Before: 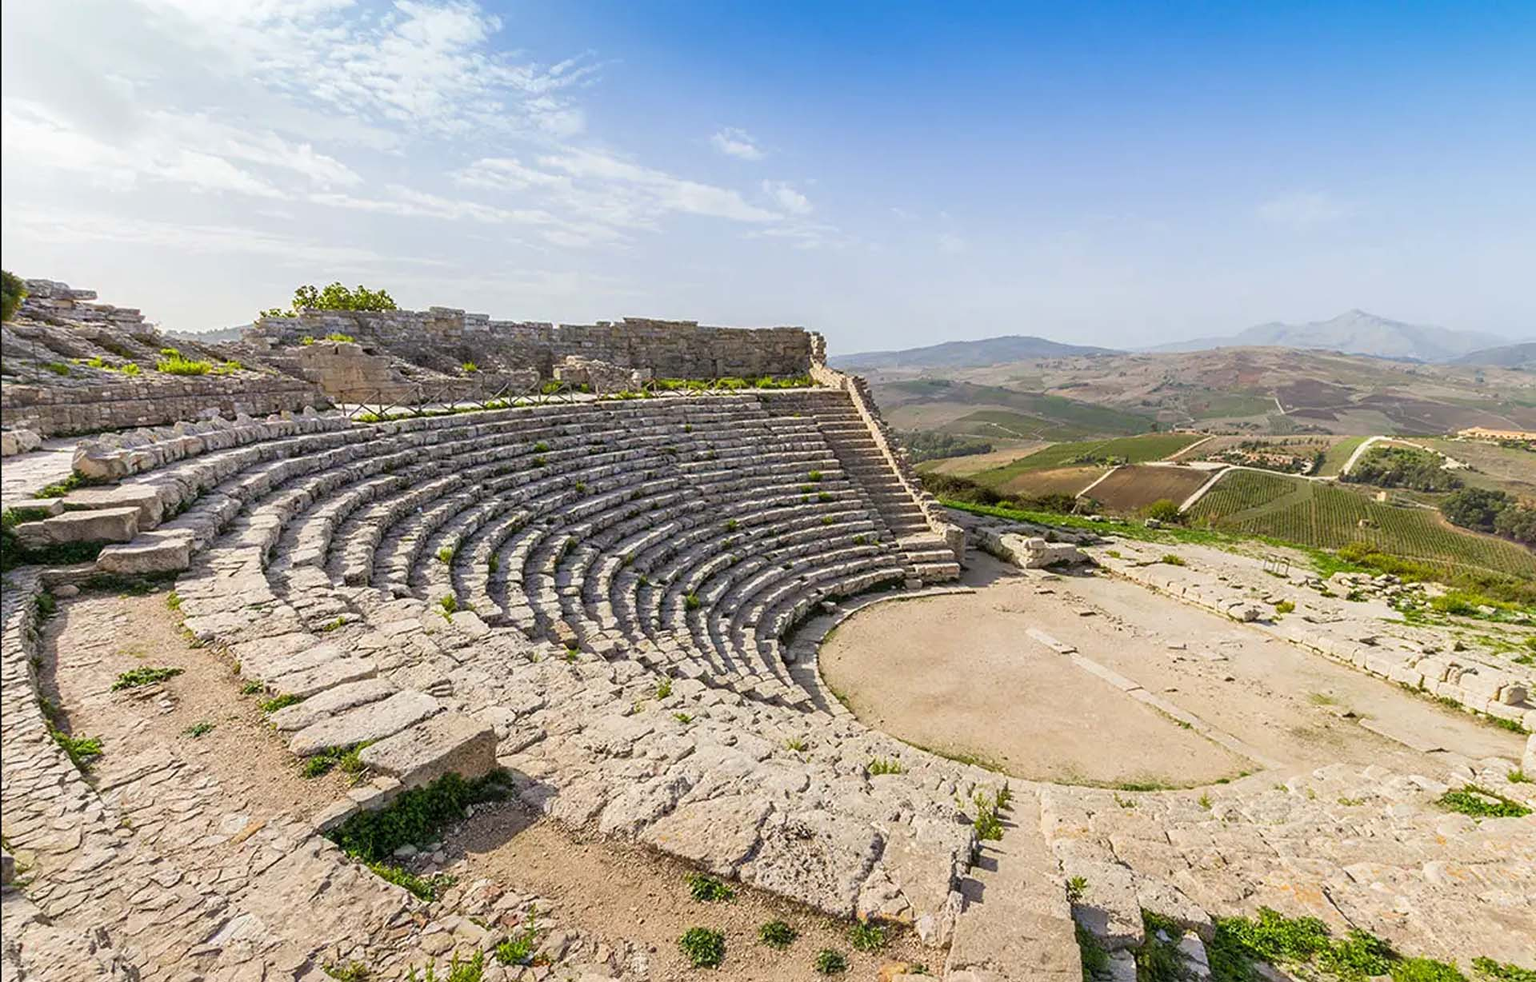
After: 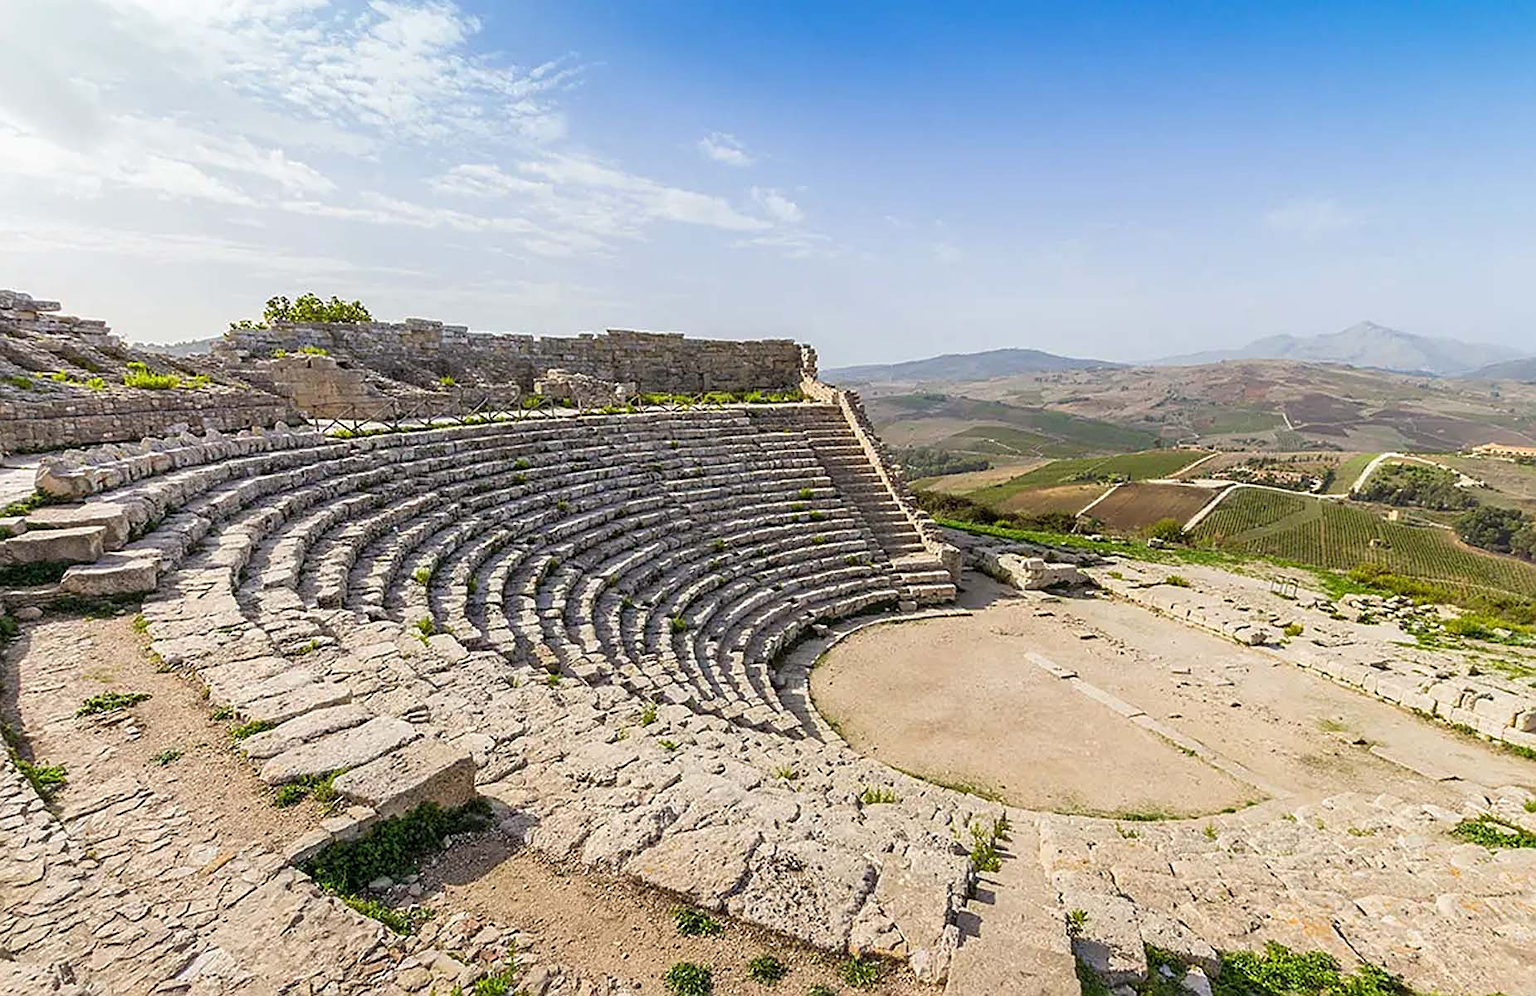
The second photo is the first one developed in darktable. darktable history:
crop and rotate: left 2.506%, right 1.071%, bottom 2.151%
sharpen: on, module defaults
